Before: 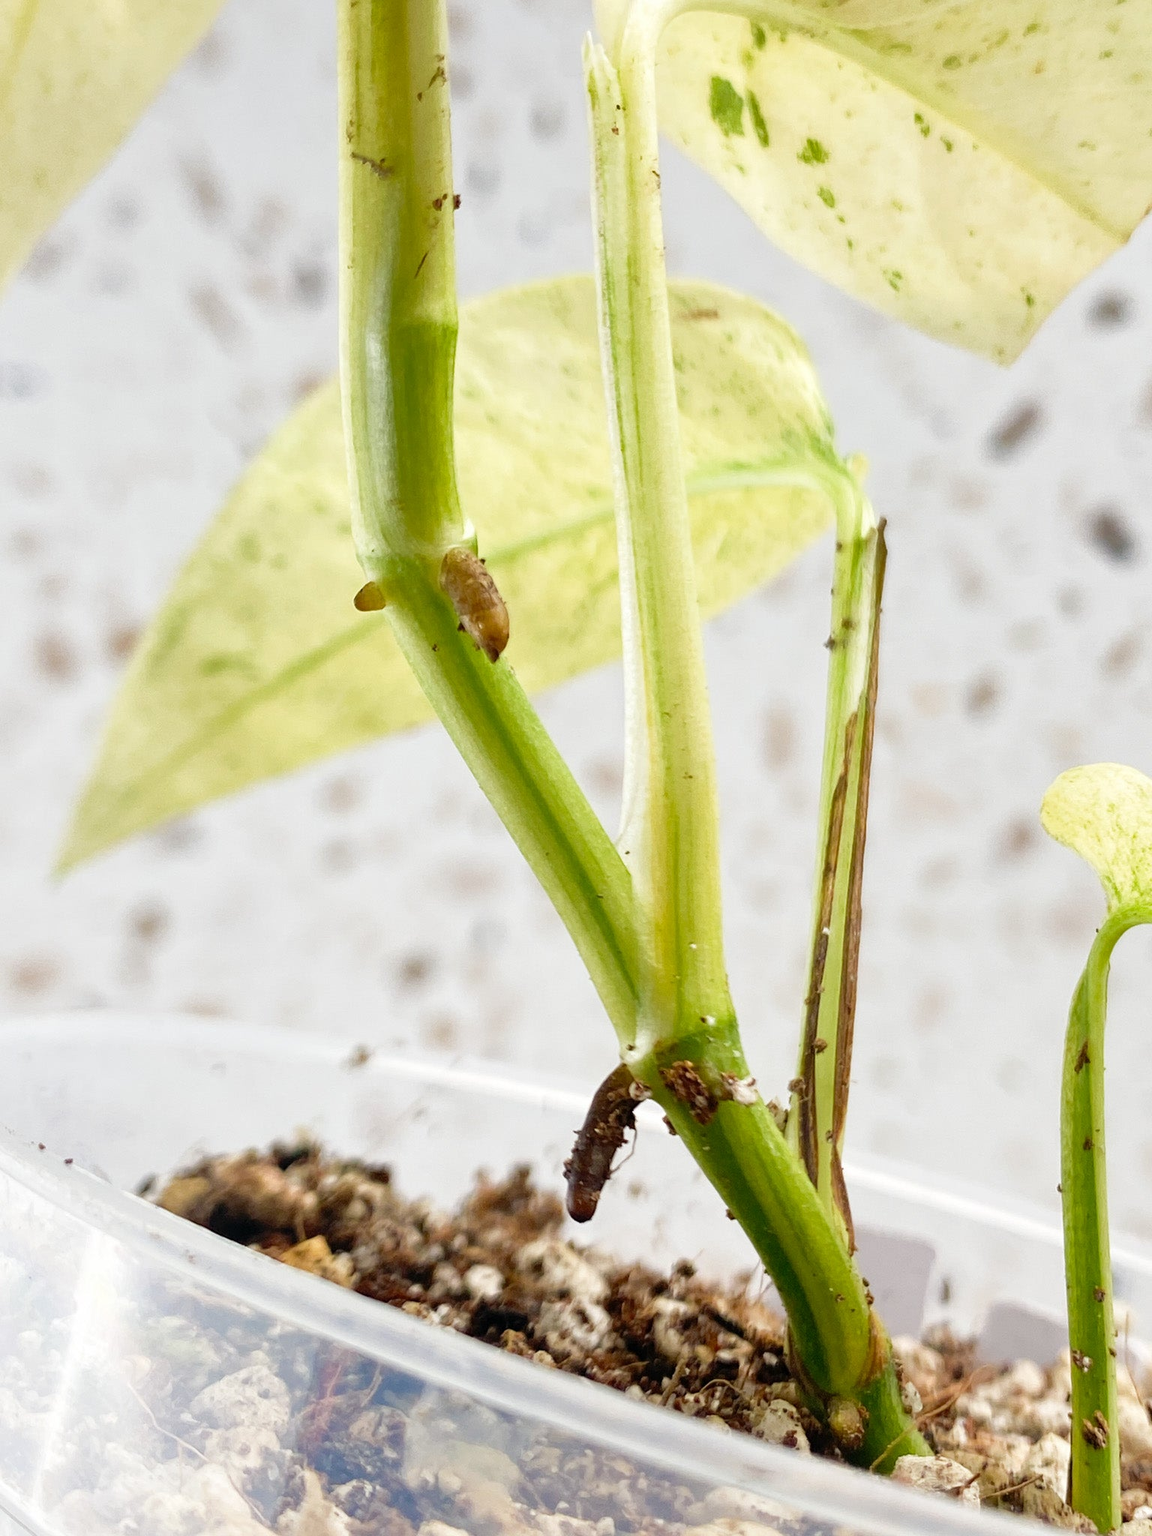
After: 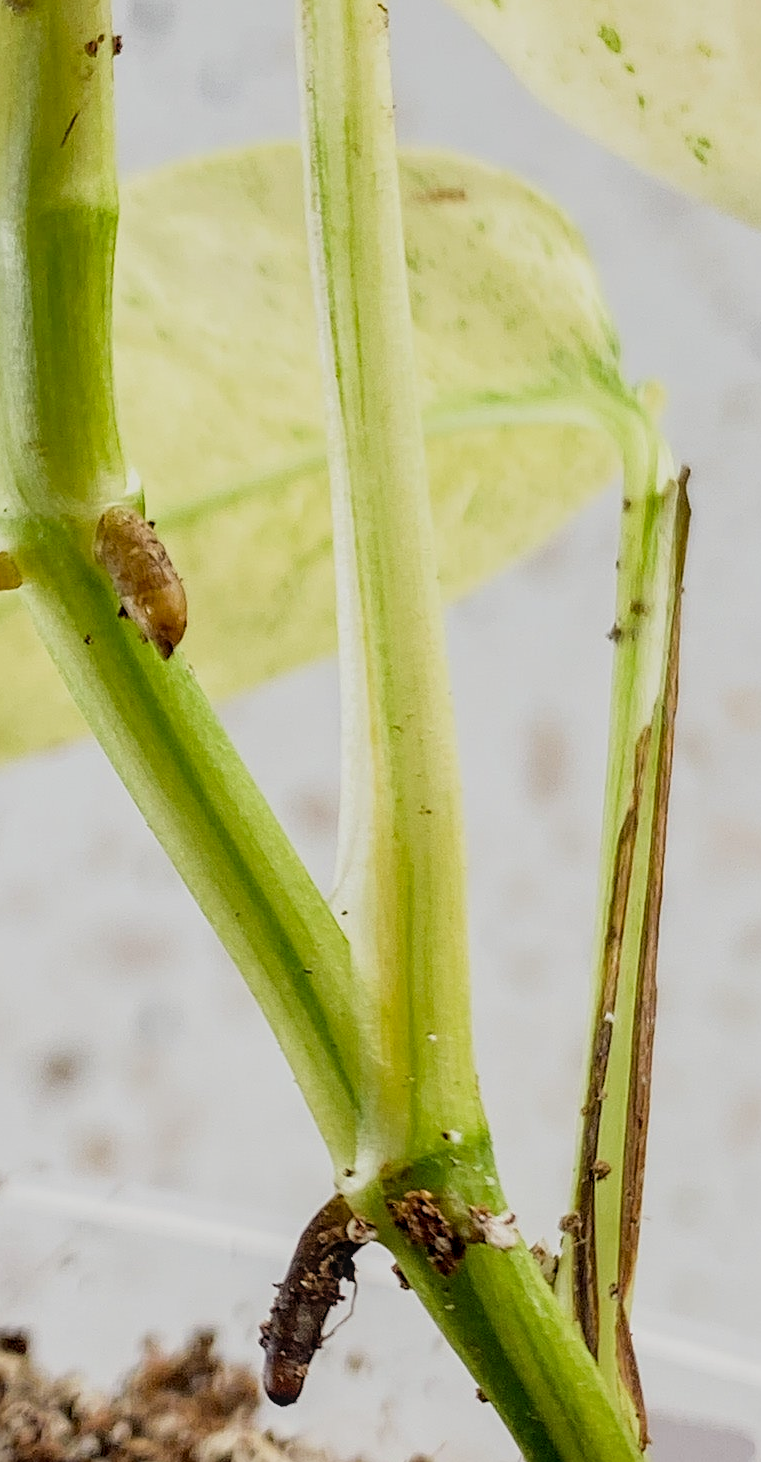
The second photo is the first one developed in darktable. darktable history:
local contrast: on, module defaults
filmic rgb: black relative exposure -7.65 EV, white relative exposure 4.56 EV, hardness 3.61, color science v6 (2022)
crop: left 32.075%, top 10.976%, right 18.355%, bottom 17.596%
sharpen: on, module defaults
